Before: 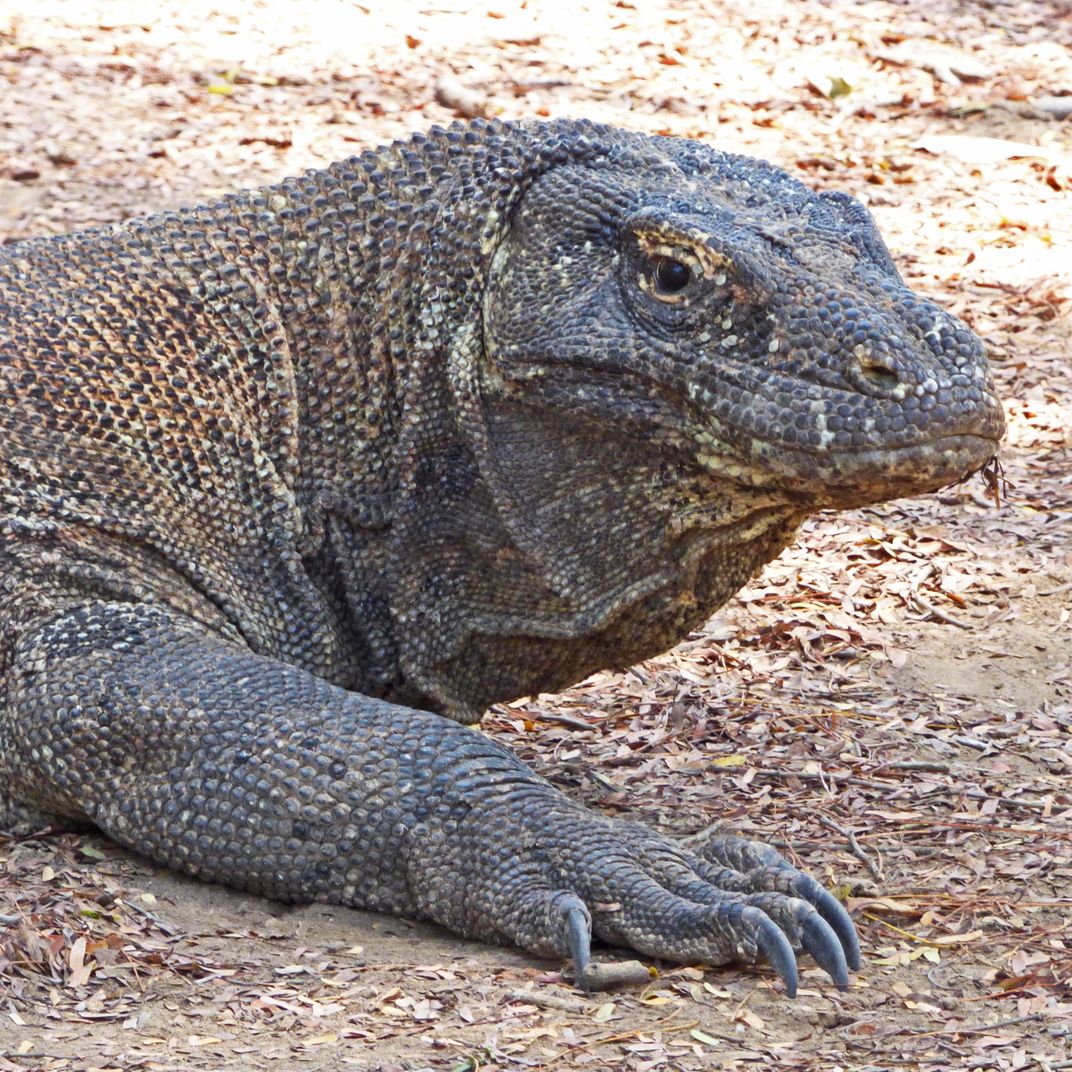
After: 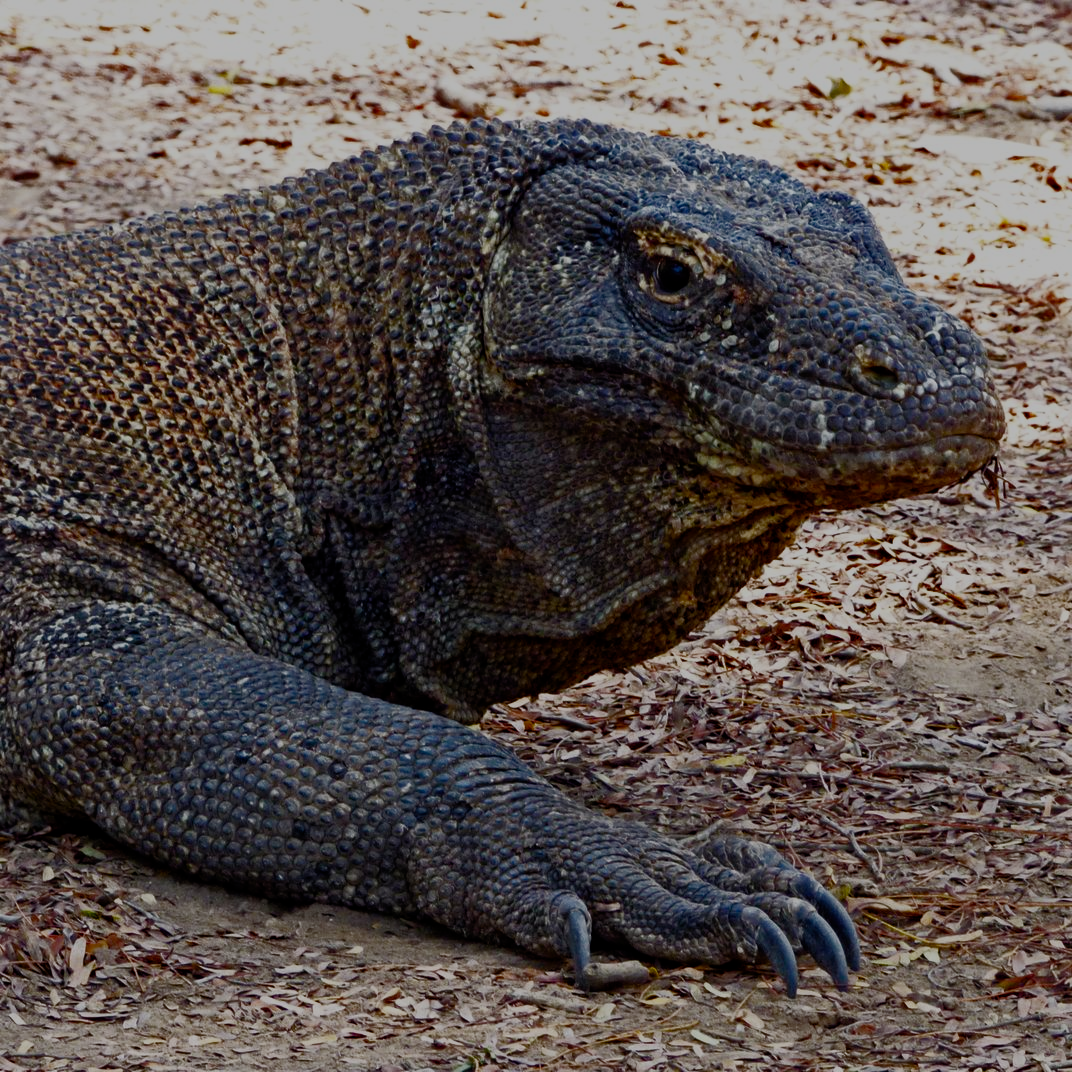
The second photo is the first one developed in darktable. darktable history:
rgb curve: curves: ch0 [(0, 0) (0.415, 0.237) (1, 1)]
filmic rgb: middle gray luminance 30%, black relative exposure -9 EV, white relative exposure 7 EV, threshold 6 EV, target black luminance 0%, hardness 2.94, latitude 2.04%, contrast 0.963, highlights saturation mix 5%, shadows ↔ highlights balance 12.16%, add noise in highlights 0, preserve chrominance no, color science v3 (2019), use custom middle-gray values true, iterations of high-quality reconstruction 0, contrast in highlights soft, enable highlight reconstruction true
color balance rgb: perceptual saturation grading › global saturation 35%, perceptual saturation grading › highlights -25%, perceptual saturation grading › shadows 50%
